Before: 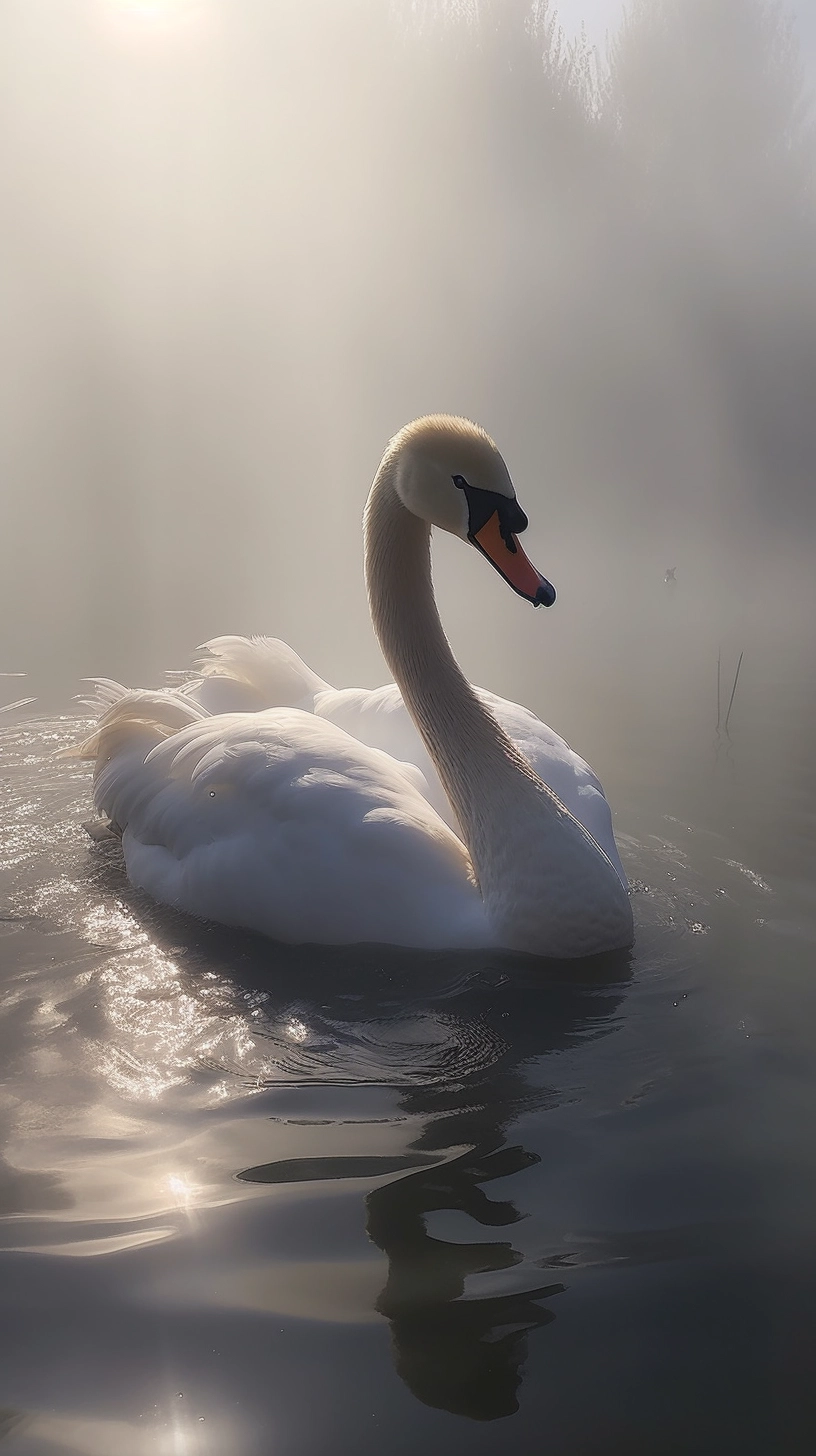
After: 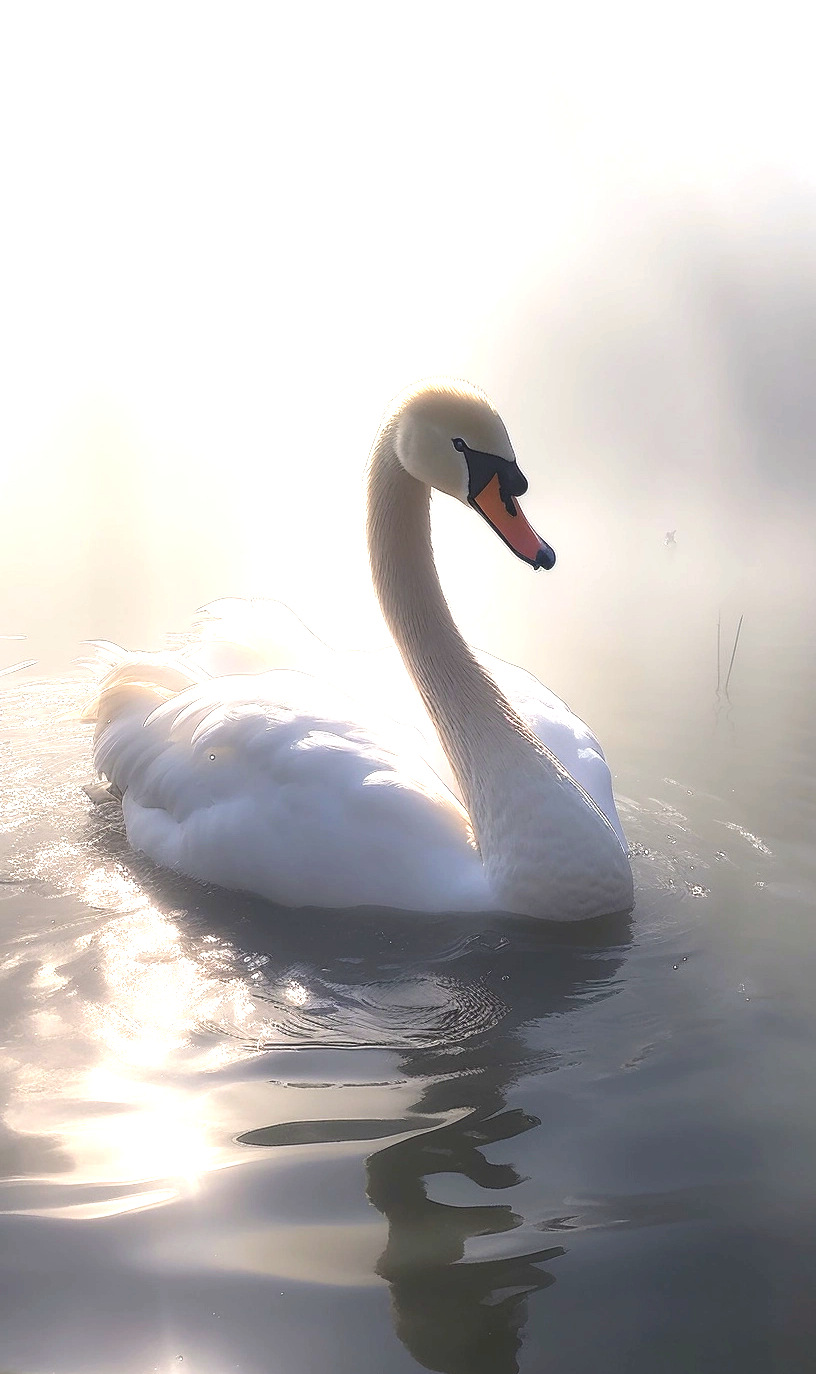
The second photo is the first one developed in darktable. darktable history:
exposure: black level correction 0, exposure 1.488 EV, compensate highlight preservation false
crop and rotate: top 2.581%, bottom 3.008%
